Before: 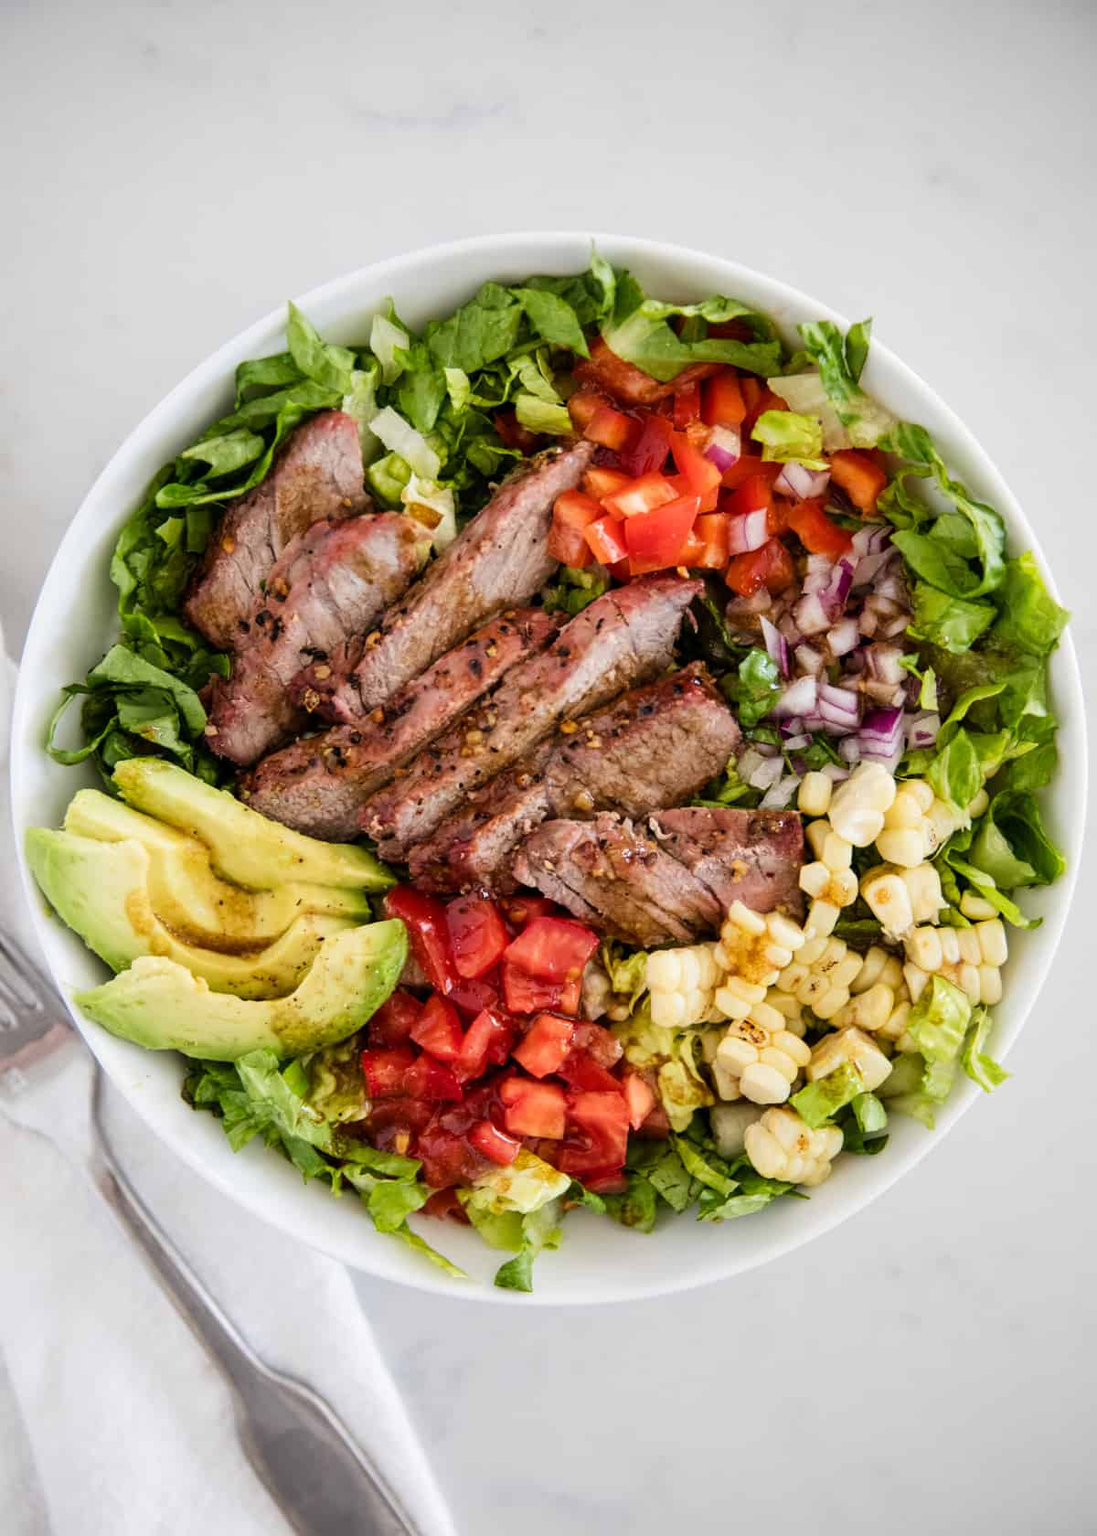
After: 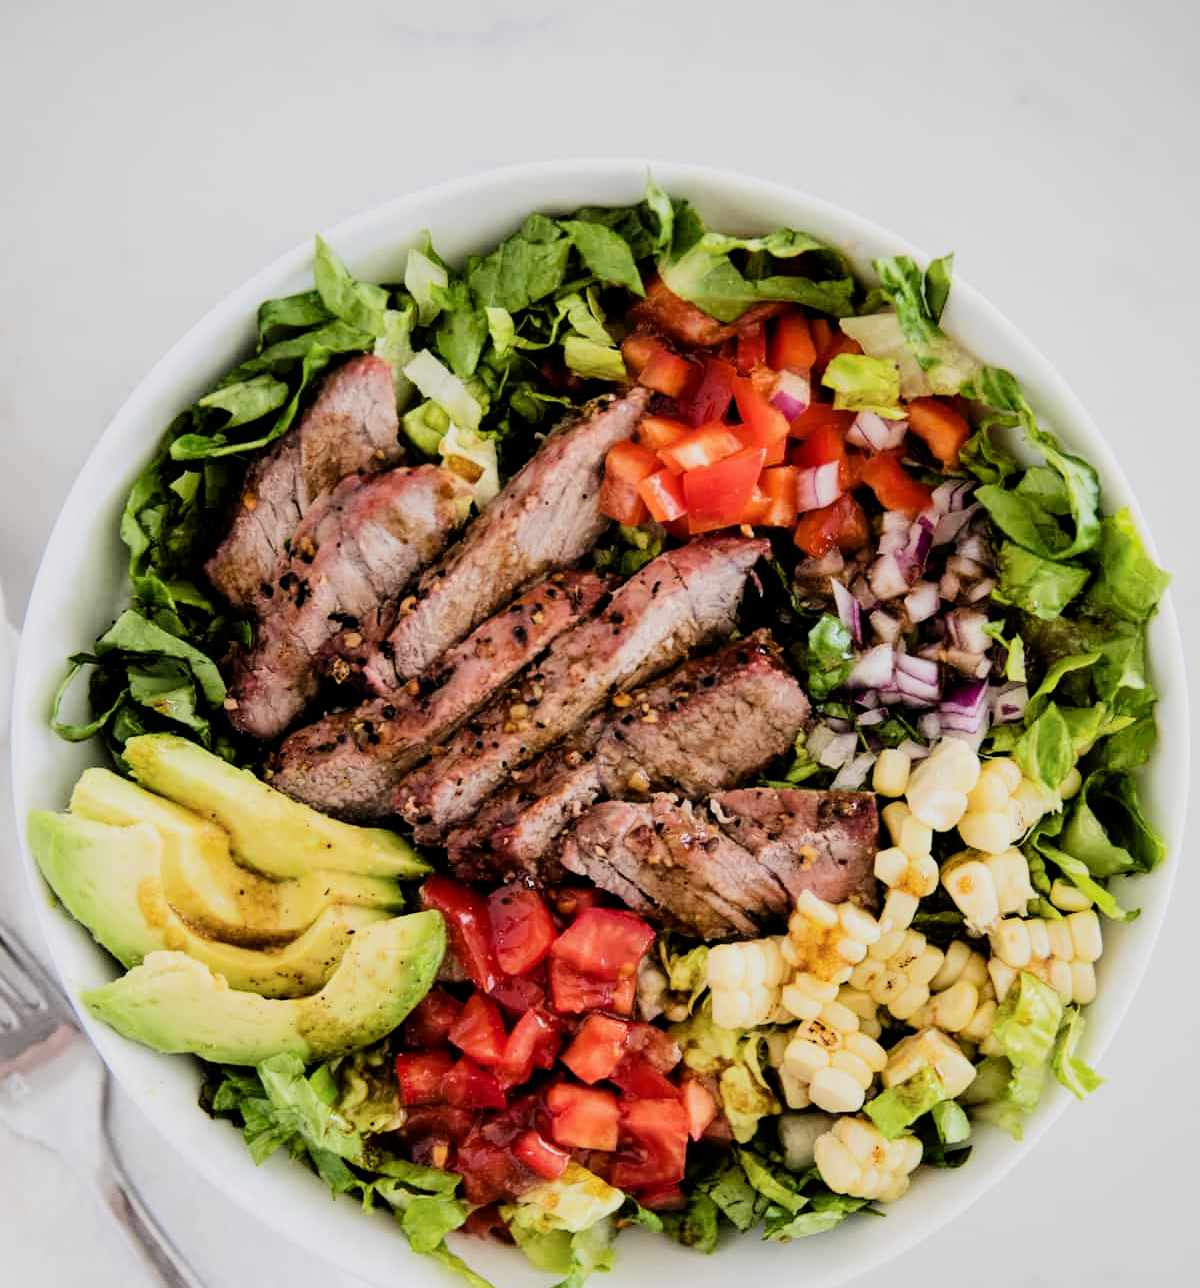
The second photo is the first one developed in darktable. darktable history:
filmic rgb: black relative exposure -5 EV, hardness 2.88, contrast 1.4
crop: top 5.667%, bottom 17.637%
white balance: red 1, blue 1
